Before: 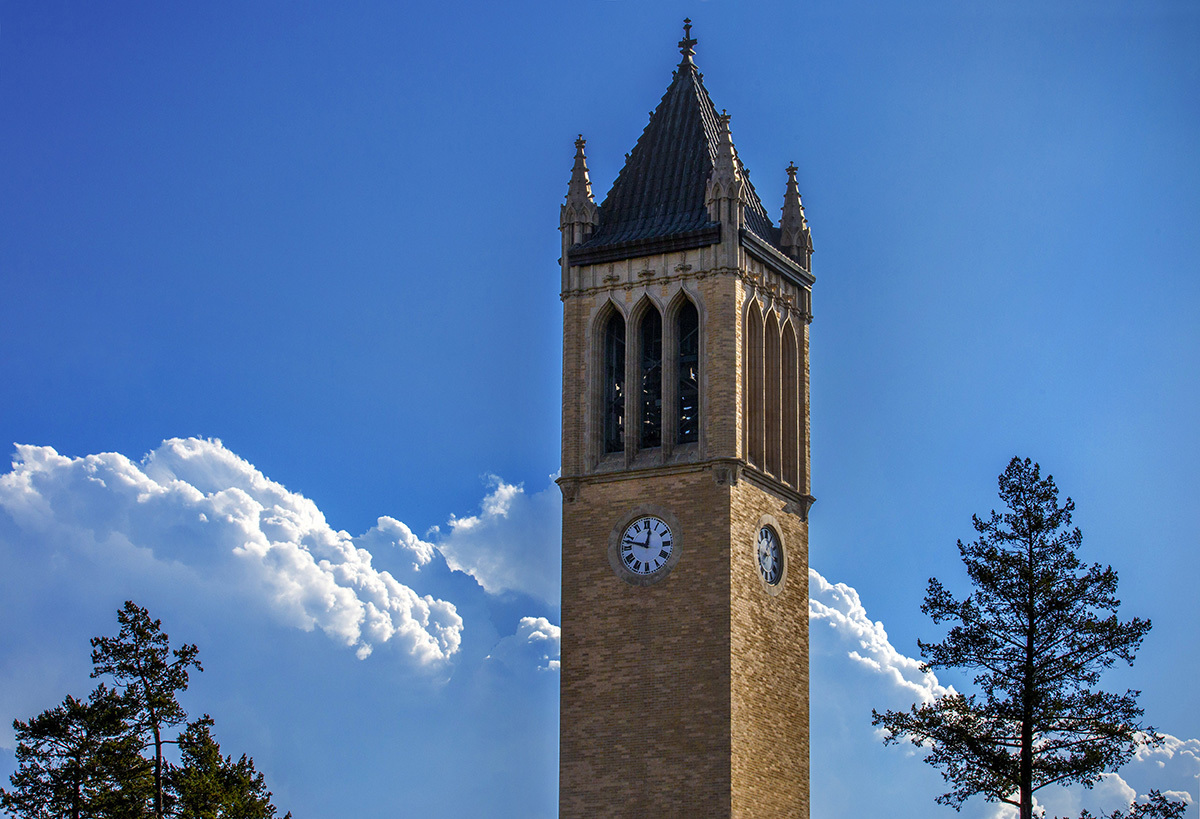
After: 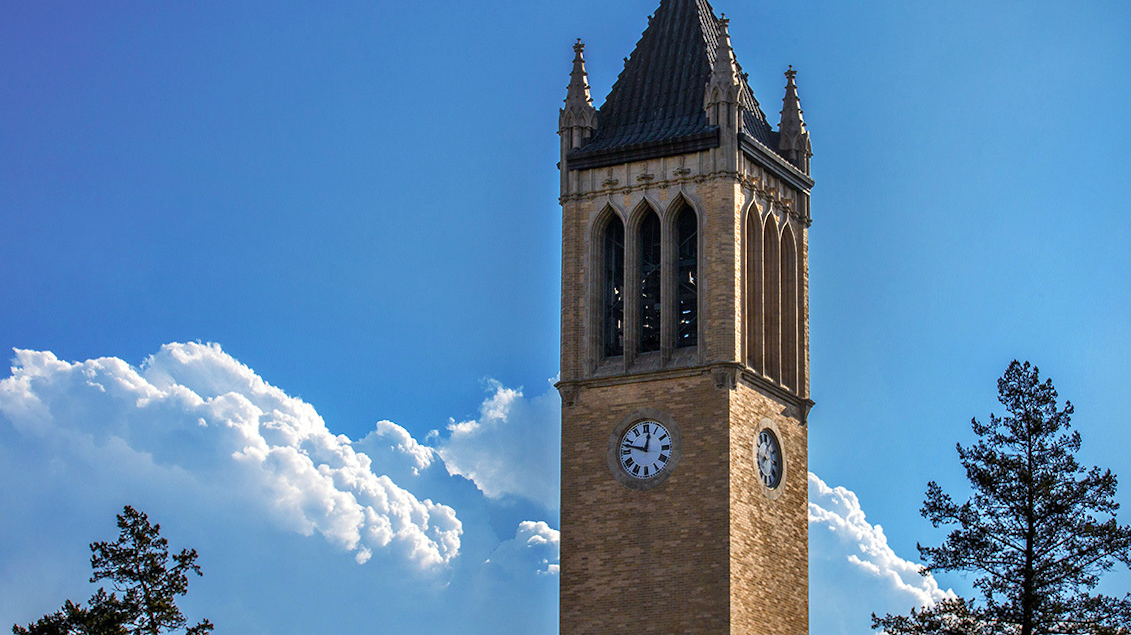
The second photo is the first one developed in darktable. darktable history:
crop and rotate: angle 0.083°, top 11.645%, right 5.528%, bottom 10.623%
color zones: curves: ch0 [(0.018, 0.548) (0.197, 0.654) (0.425, 0.447) (0.605, 0.658) (0.732, 0.579)]; ch1 [(0.105, 0.531) (0.224, 0.531) (0.386, 0.39) (0.618, 0.456) (0.732, 0.456) (0.956, 0.421)]; ch2 [(0.039, 0.583) (0.215, 0.465) (0.399, 0.544) (0.465, 0.548) (0.614, 0.447) (0.724, 0.43) (0.882, 0.623) (0.956, 0.632)]
